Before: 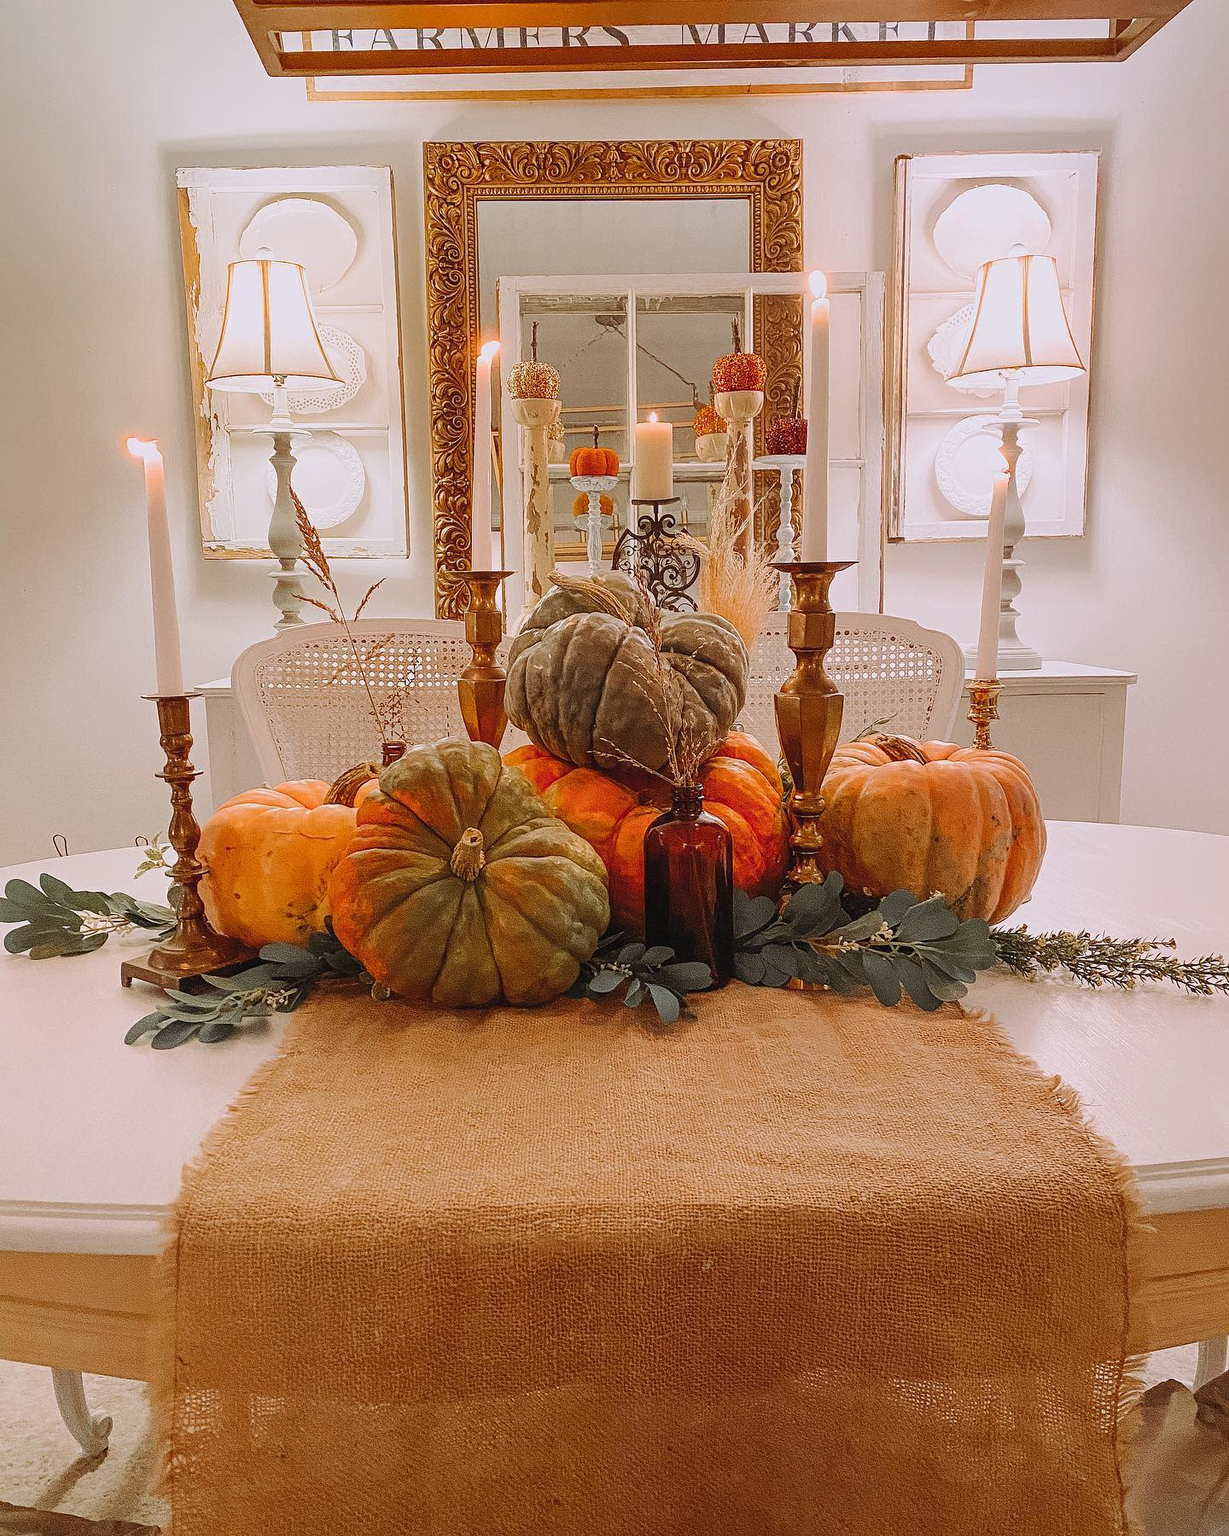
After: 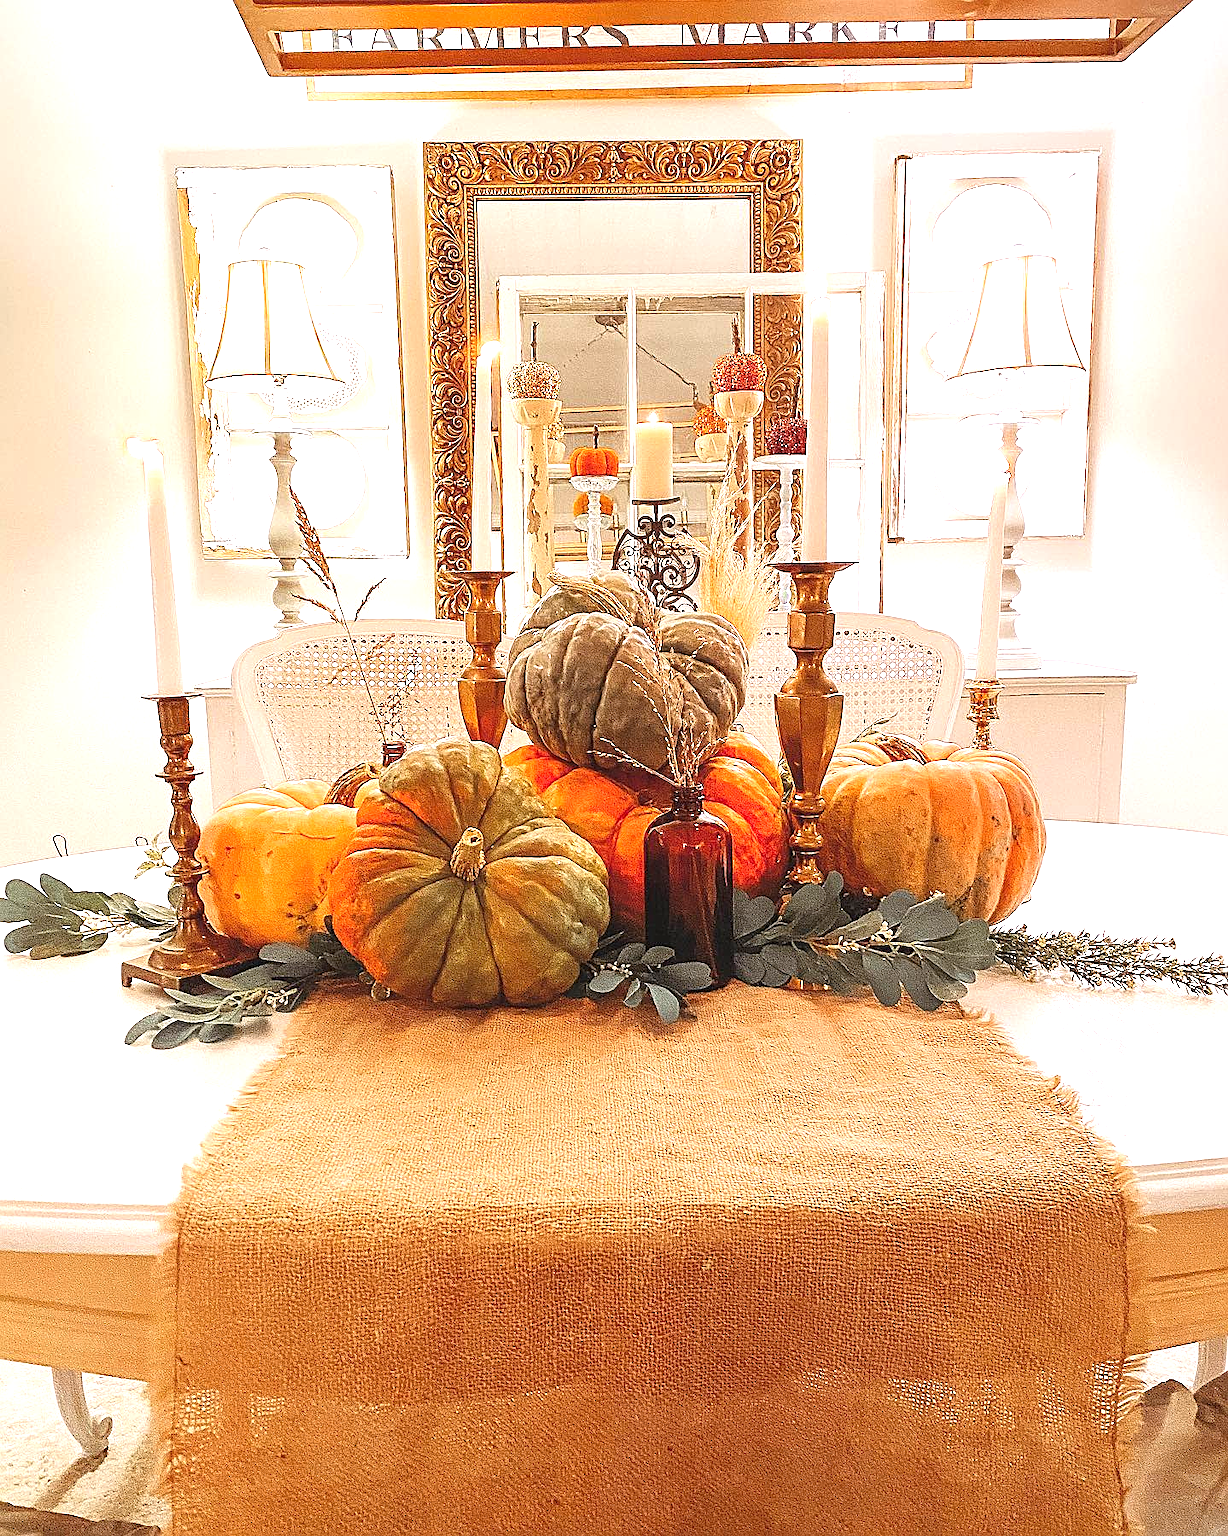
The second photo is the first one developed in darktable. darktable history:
sharpen: on, module defaults
exposure: black level correction 0, exposure 1.197 EV, compensate highlight preservation false
